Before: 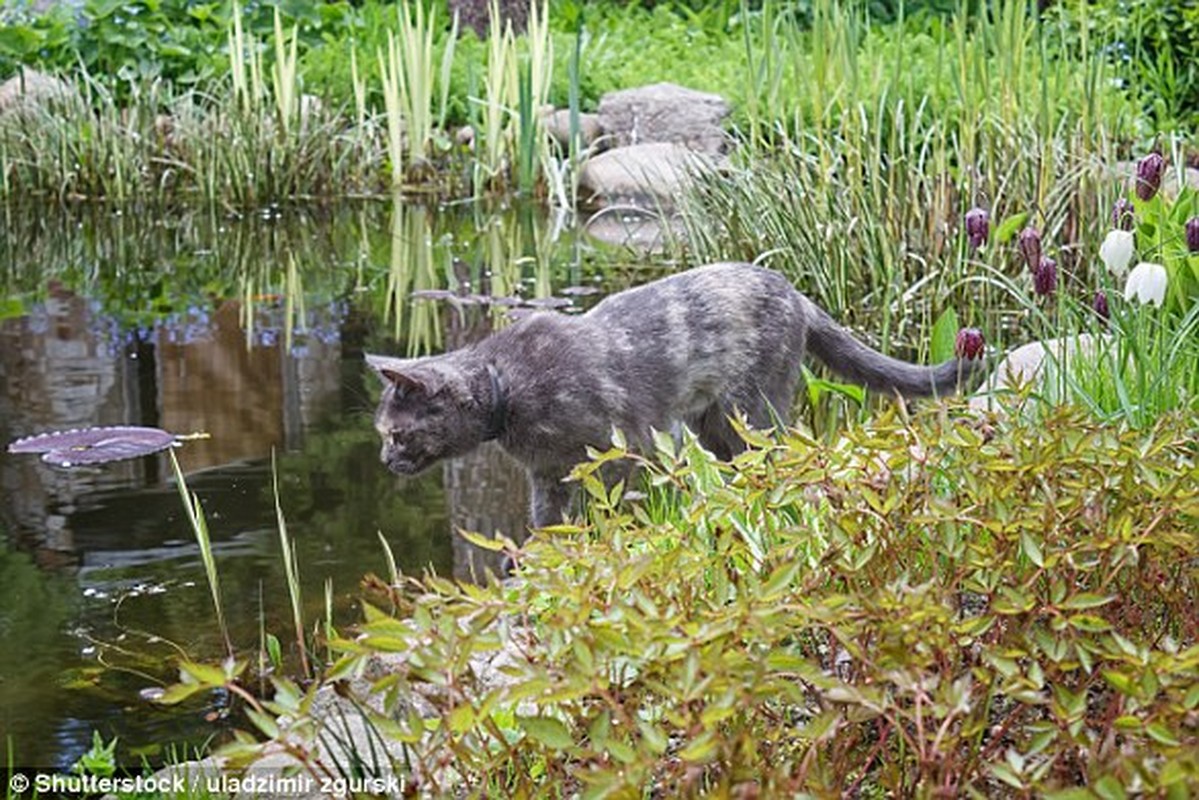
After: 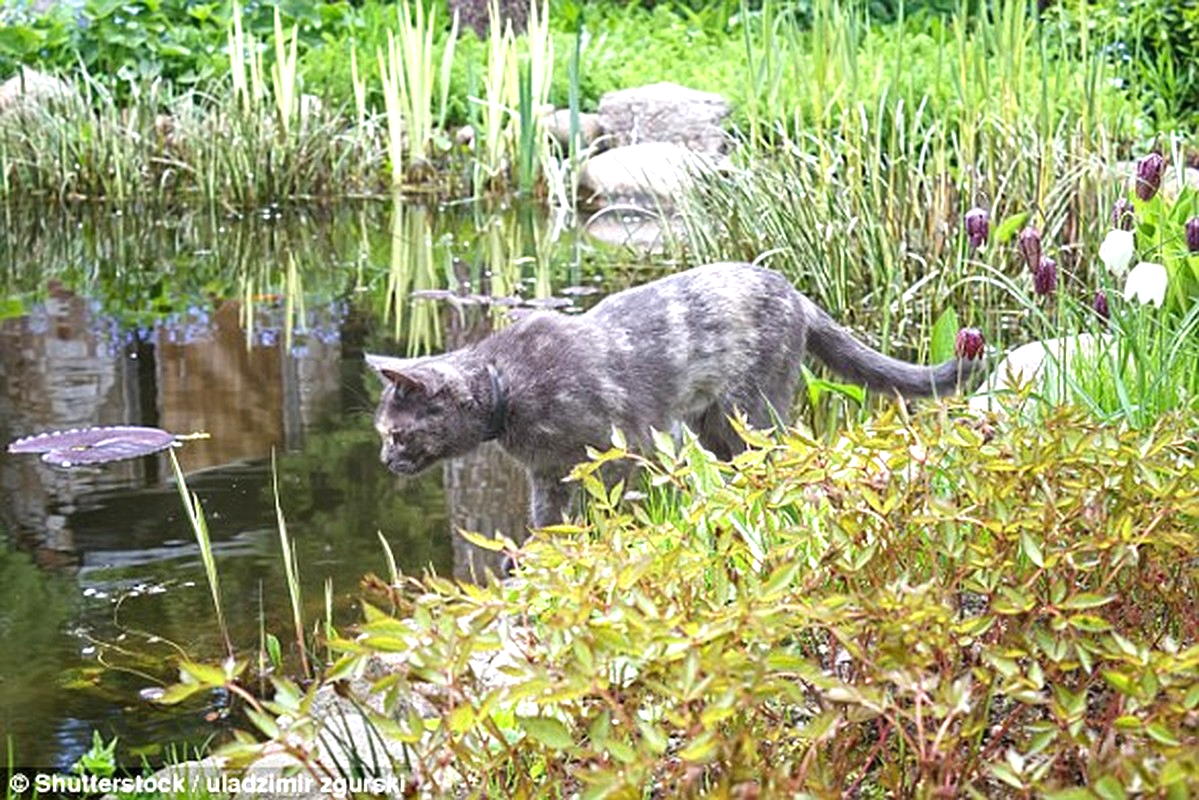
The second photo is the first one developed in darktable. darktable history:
exposure: exposure 0.665 EV, compensate highlight preservation false
